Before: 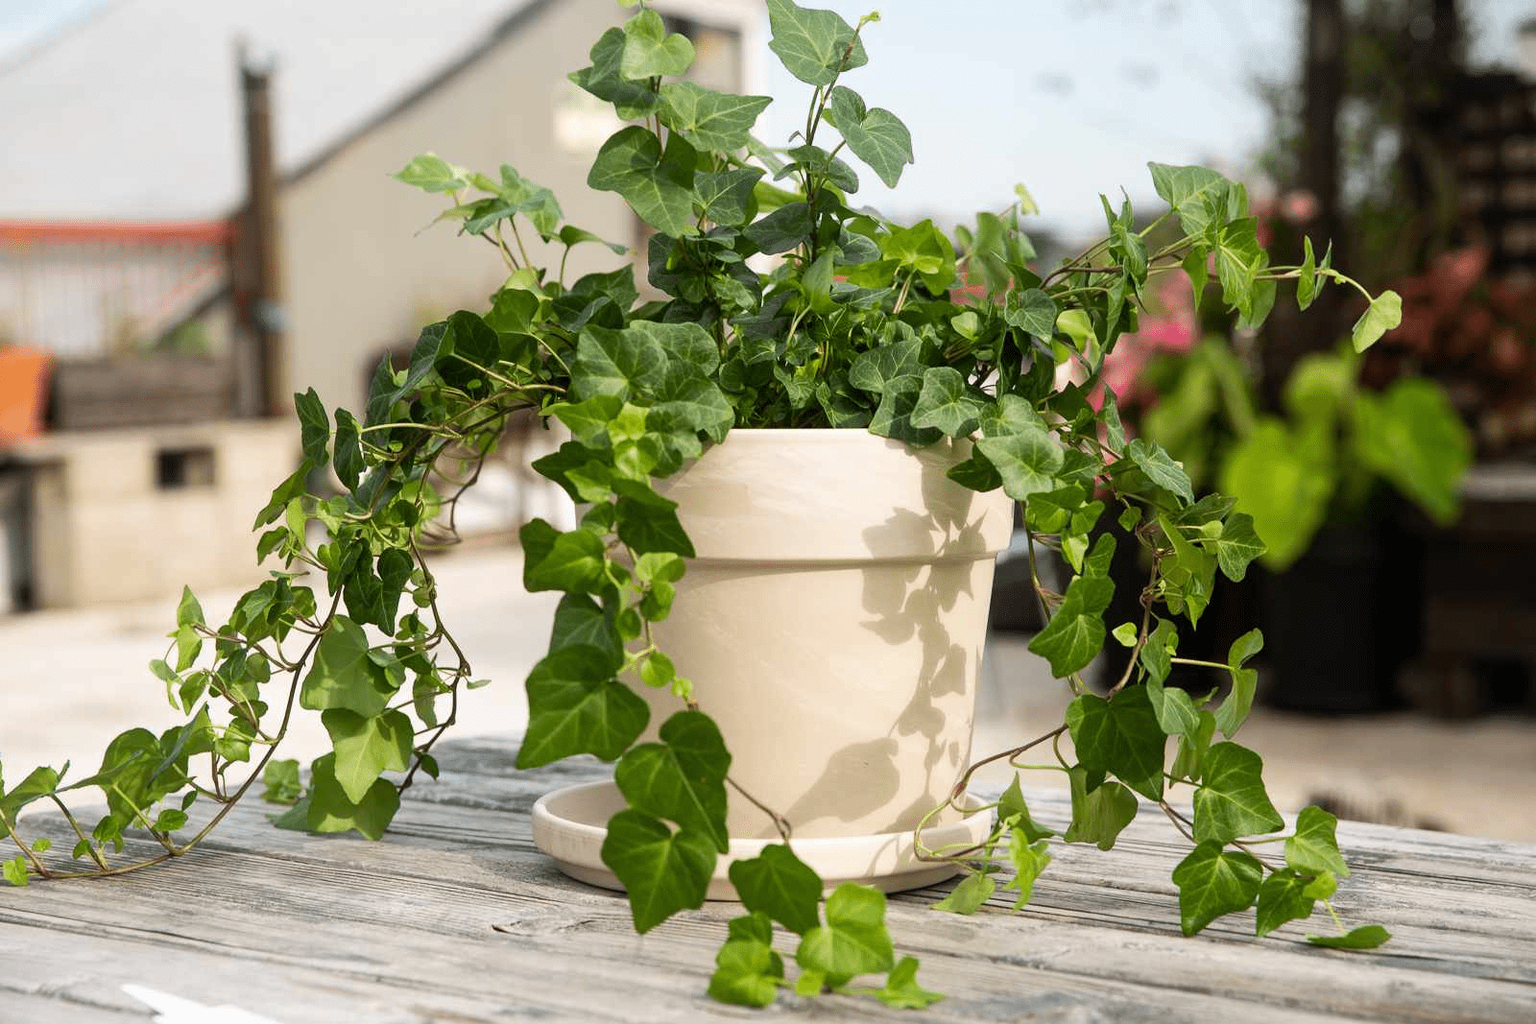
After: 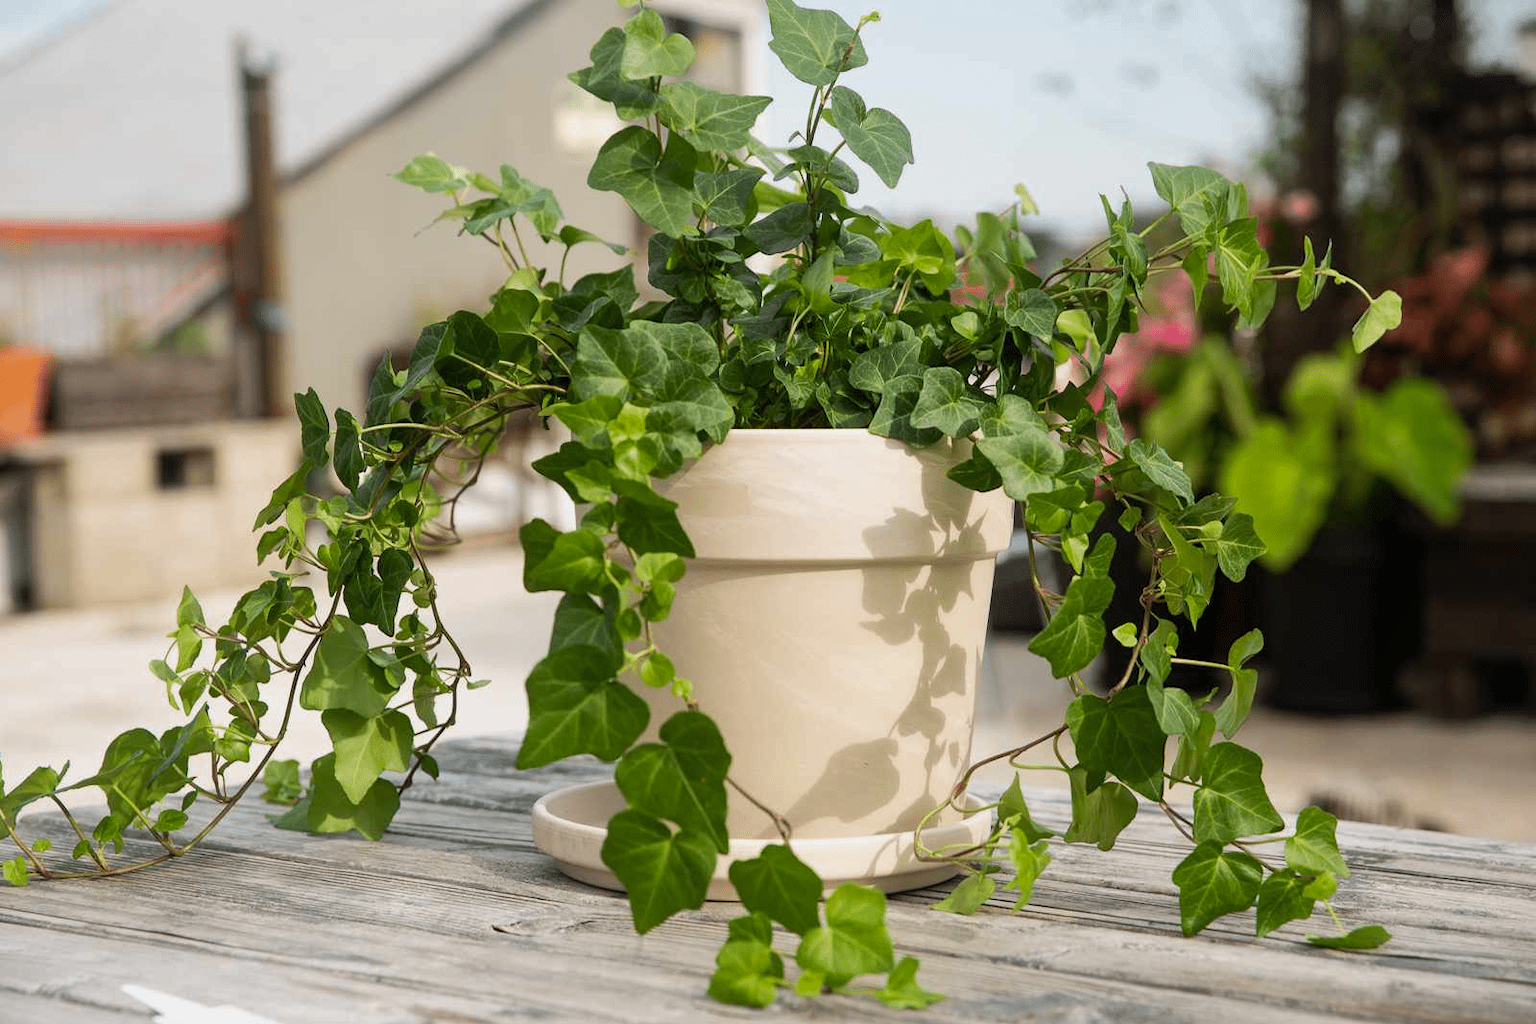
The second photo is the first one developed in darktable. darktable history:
shadows and highlights: shadows 25.25, white point adjustment -3.05, highlights -30.14
